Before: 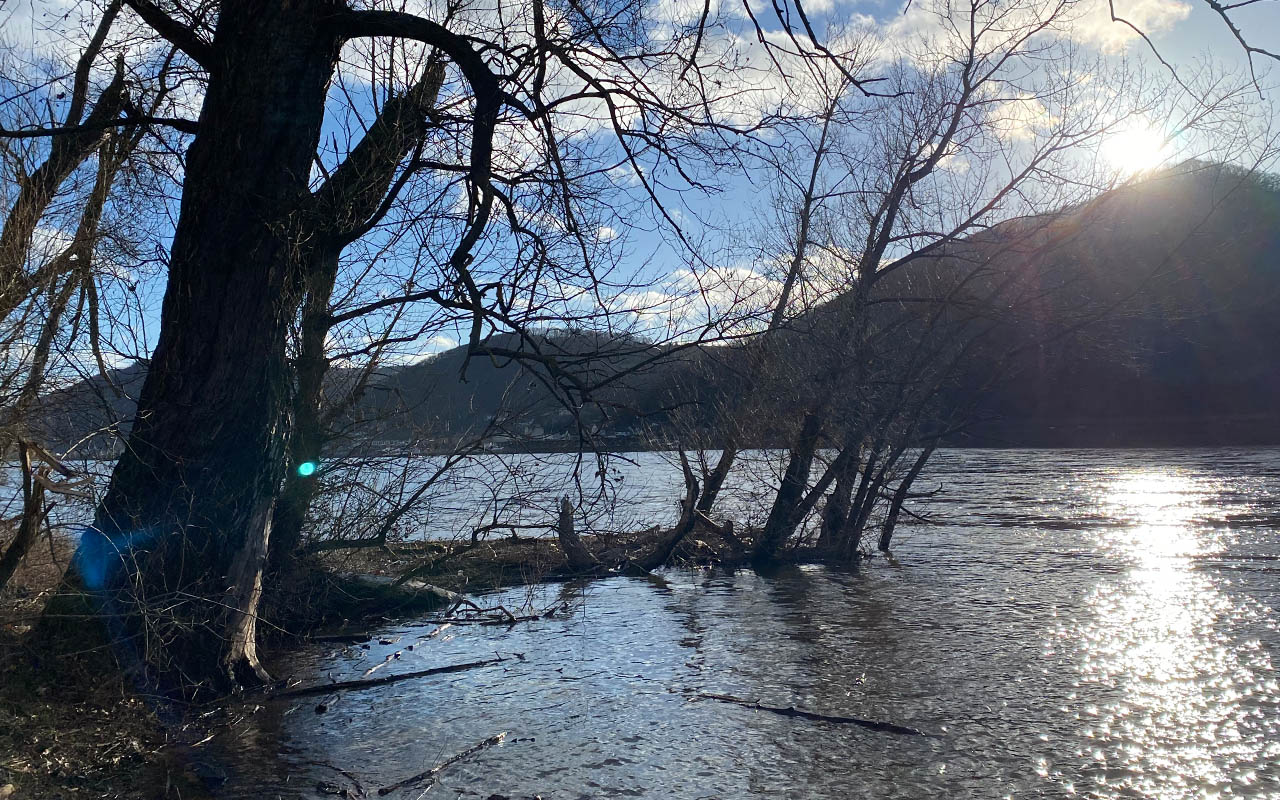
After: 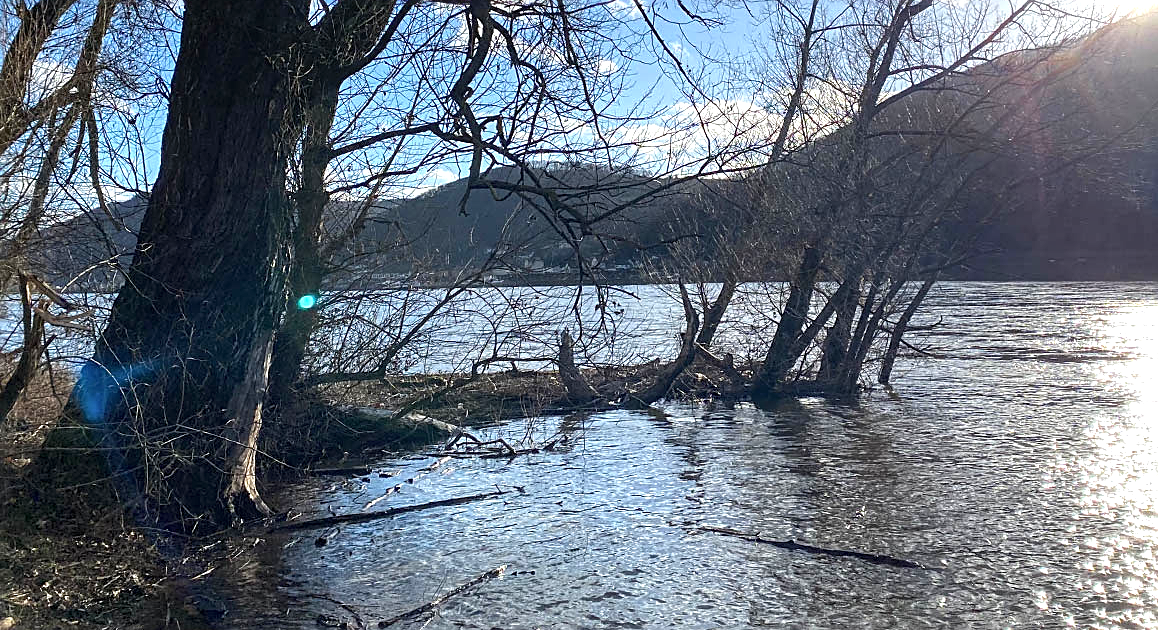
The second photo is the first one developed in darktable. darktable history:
sharpen: on, module defaults
local contrast: on, module defaults
crop: top 20.902%, right 9.47%, bottom 0.25%
exposure: black level correction 0, exposure 0.699 EV, compensate highlight preservation false
